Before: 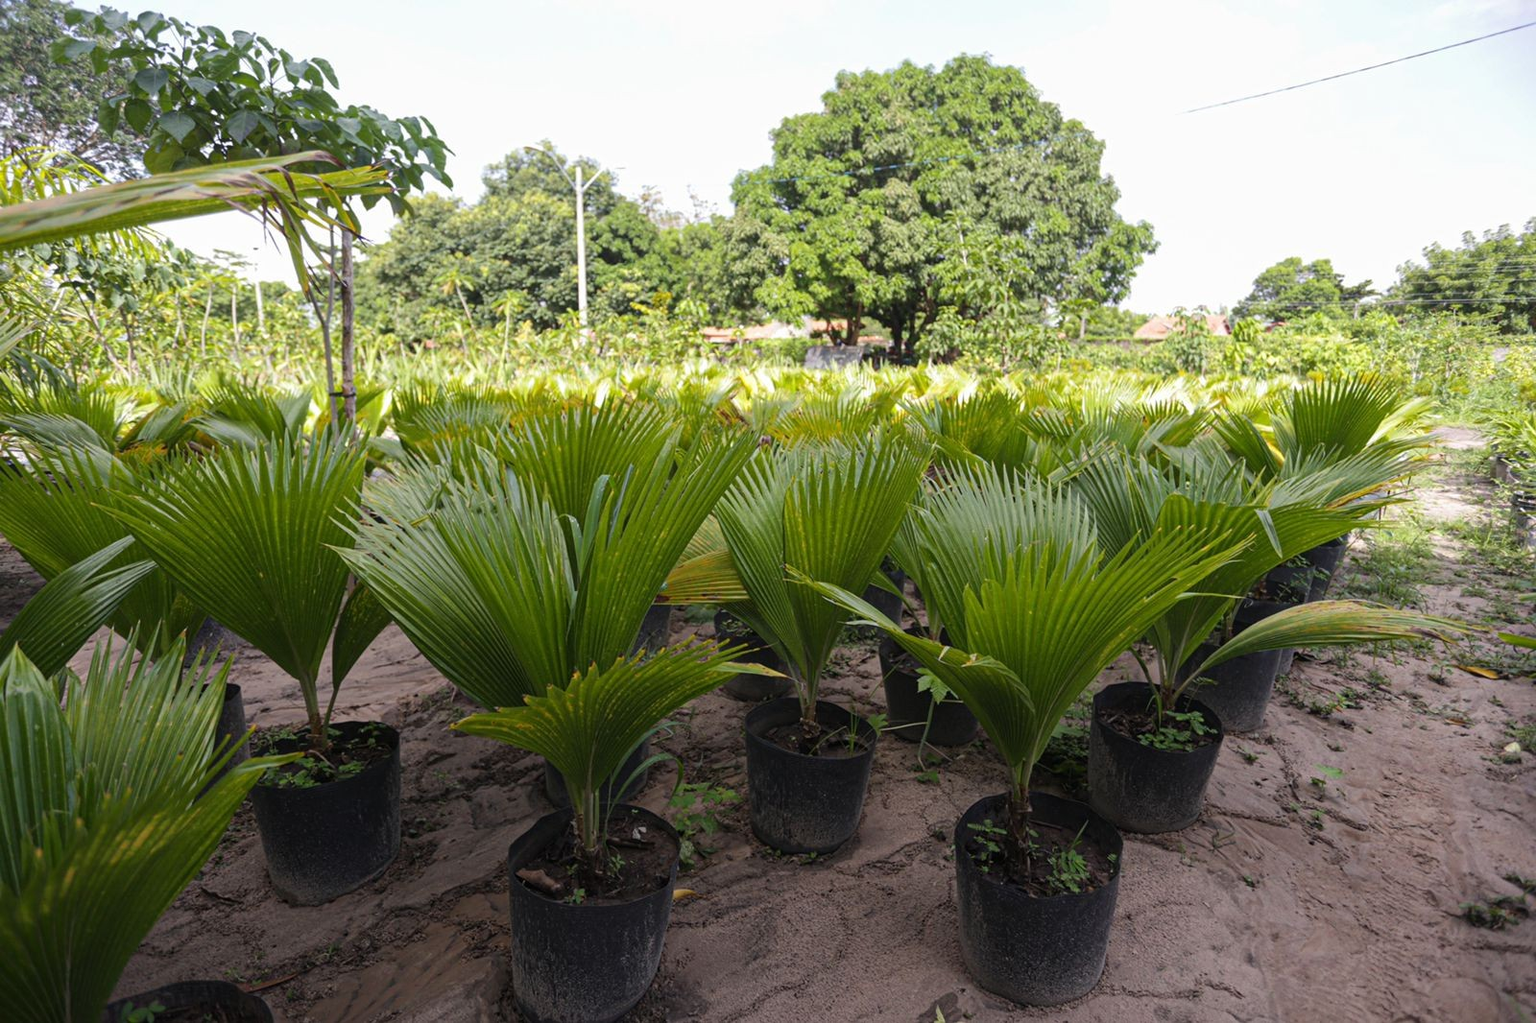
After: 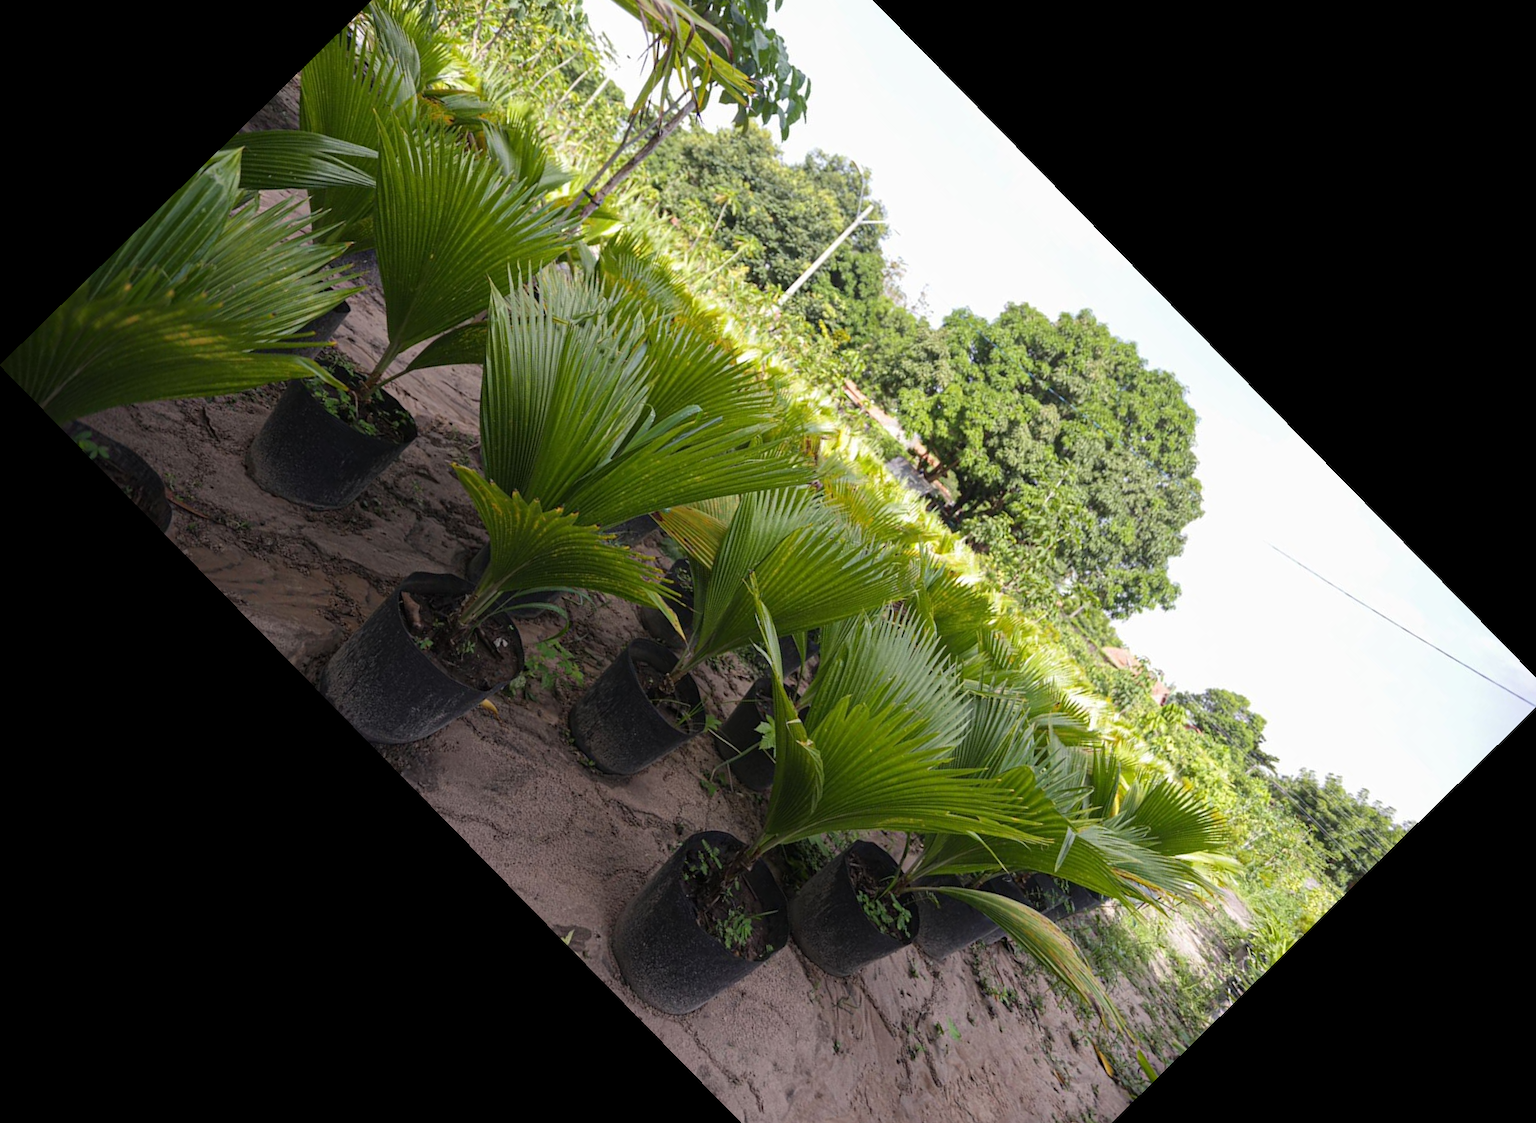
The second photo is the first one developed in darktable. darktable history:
crop and rotate: angle -45.6°, top 16.021%, right 0.879%, bottom 11.736%
